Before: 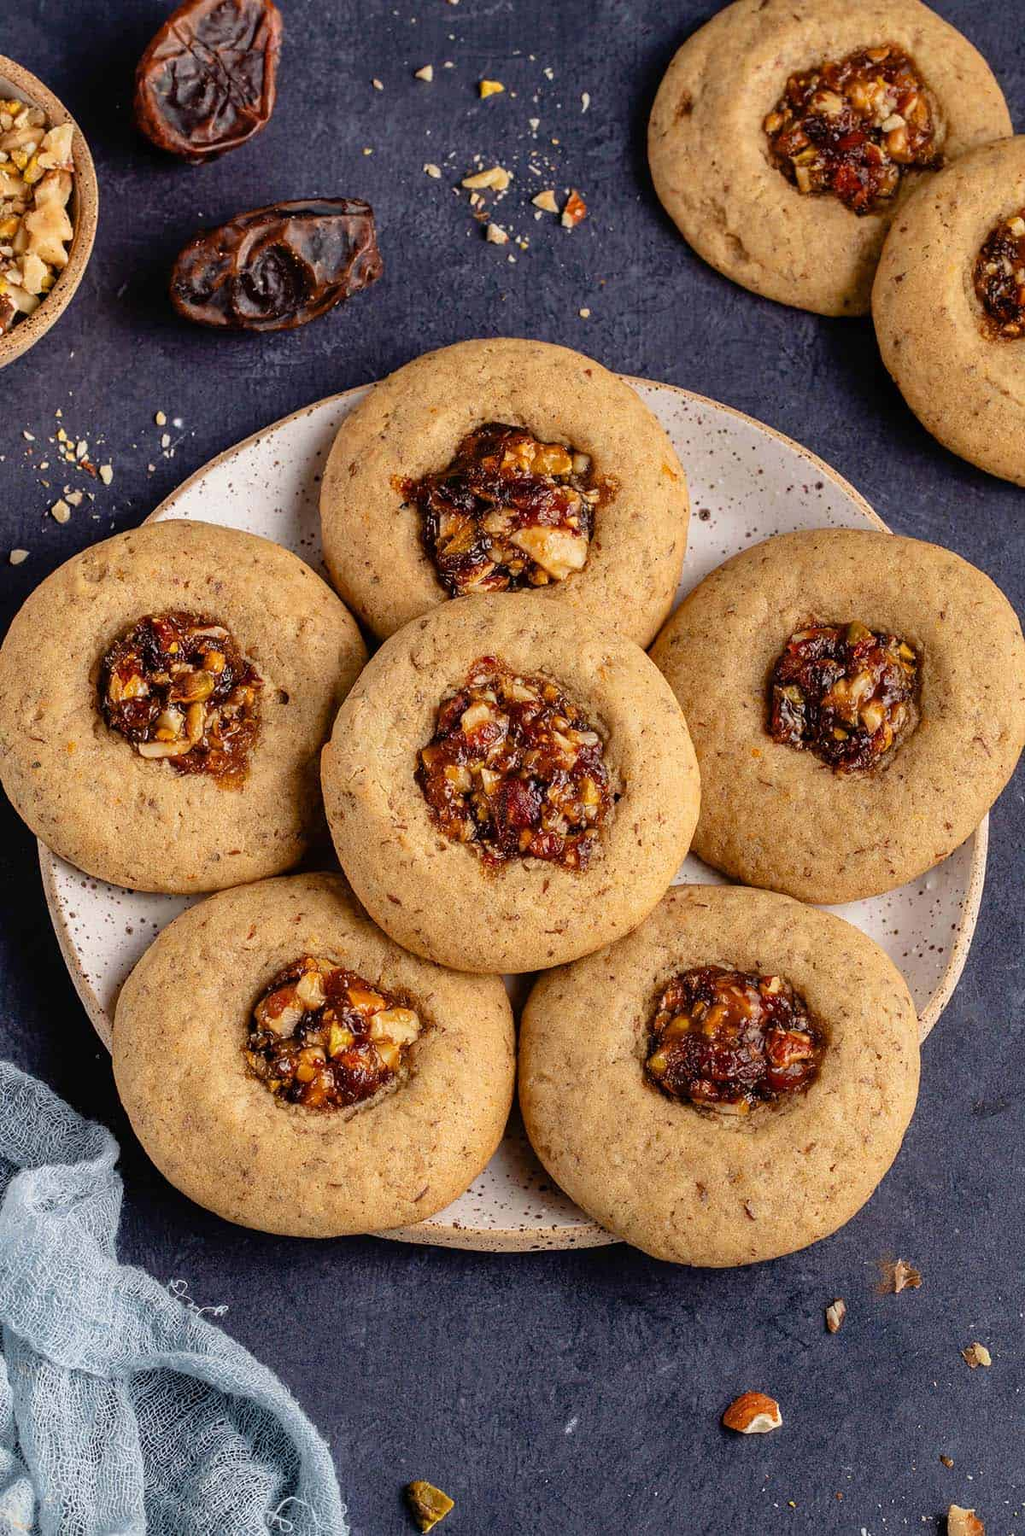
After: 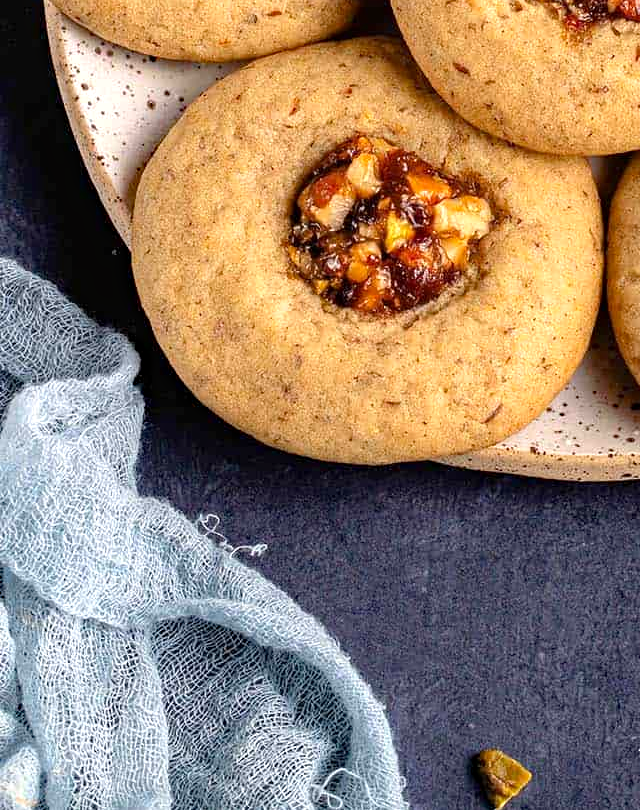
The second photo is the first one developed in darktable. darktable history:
crop and rotate: top 54.778%, right 46.61%, bottom 0.159%
haze removal: compatibility mode true, adaptive false
exposure: black level correction 0.001, exposure 0.5 EV, compensate exposure bias true, compensate highlight preservation false
white balance: emerald 1
